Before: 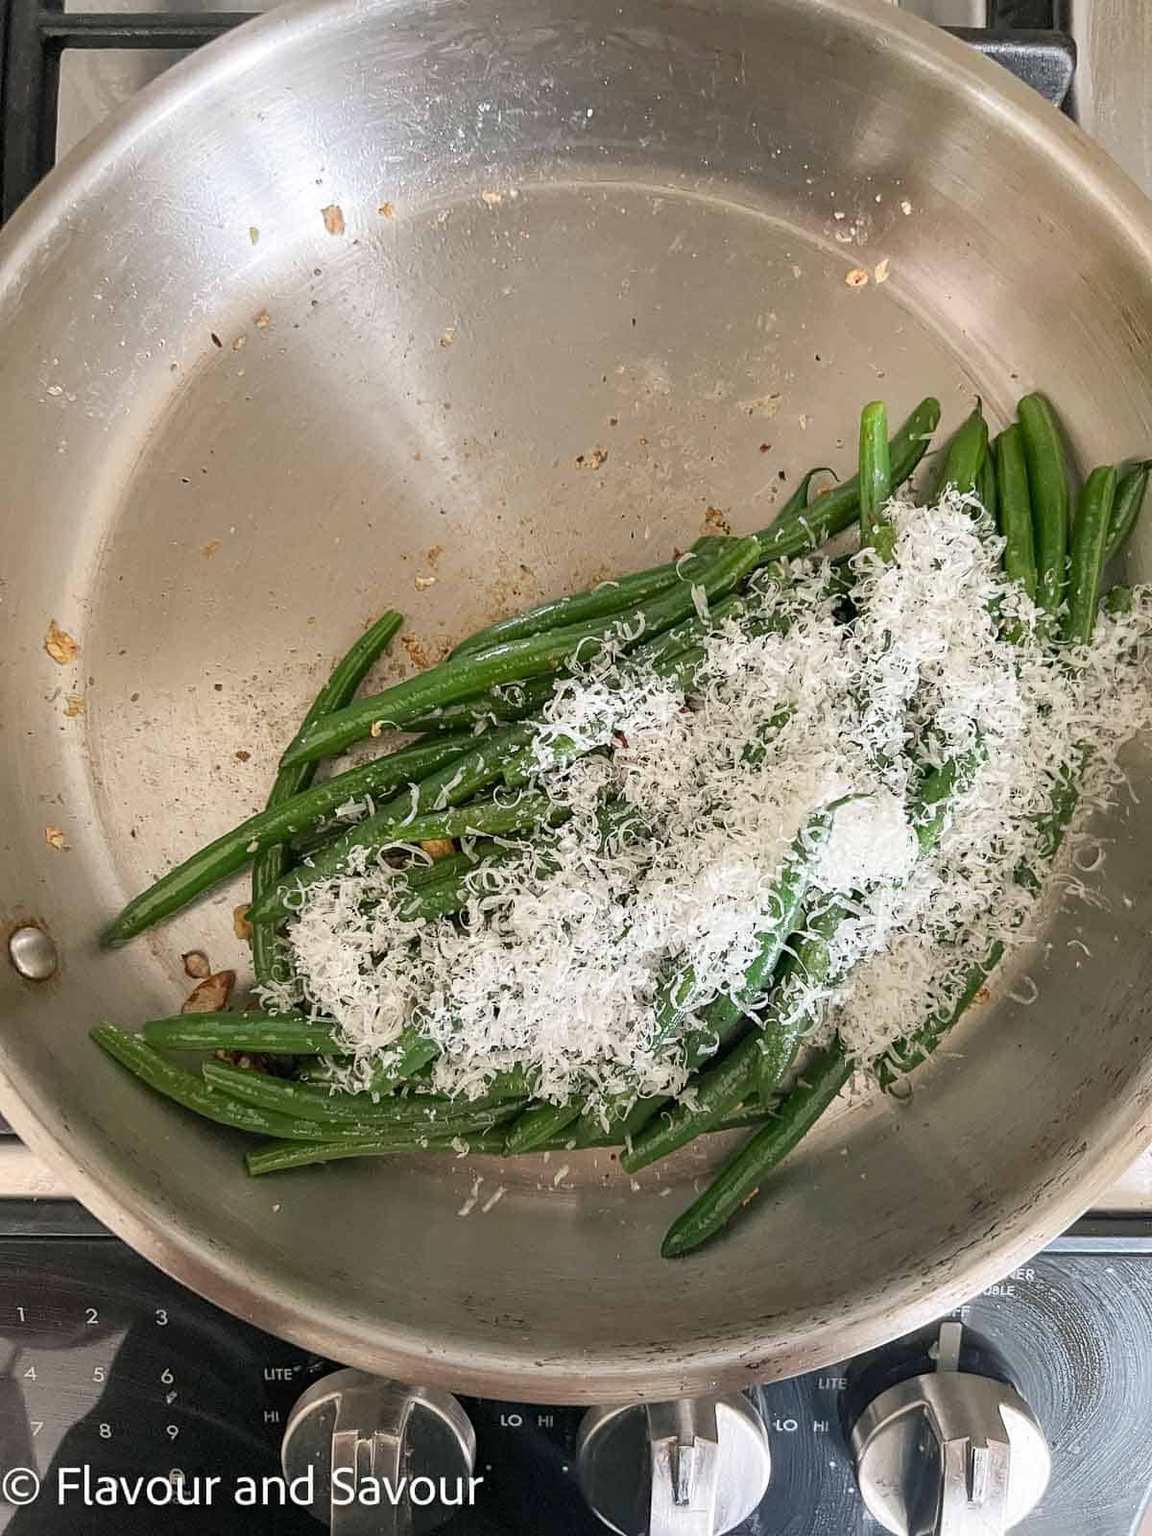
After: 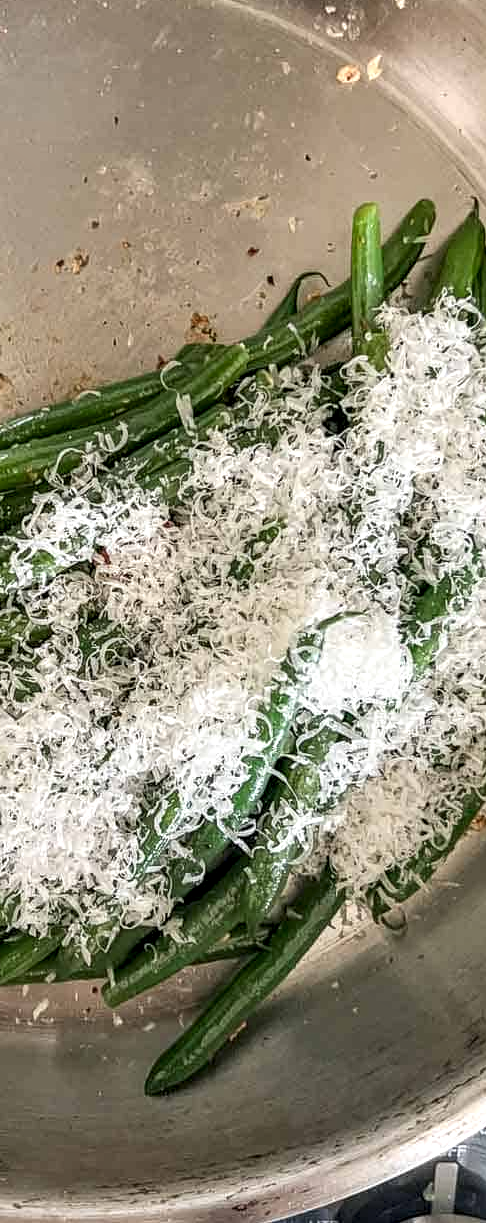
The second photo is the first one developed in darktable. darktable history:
local contrast: detail 150%
crop: left 45.392%, top 13.475%, right 14.063%, bottom 10.087%
